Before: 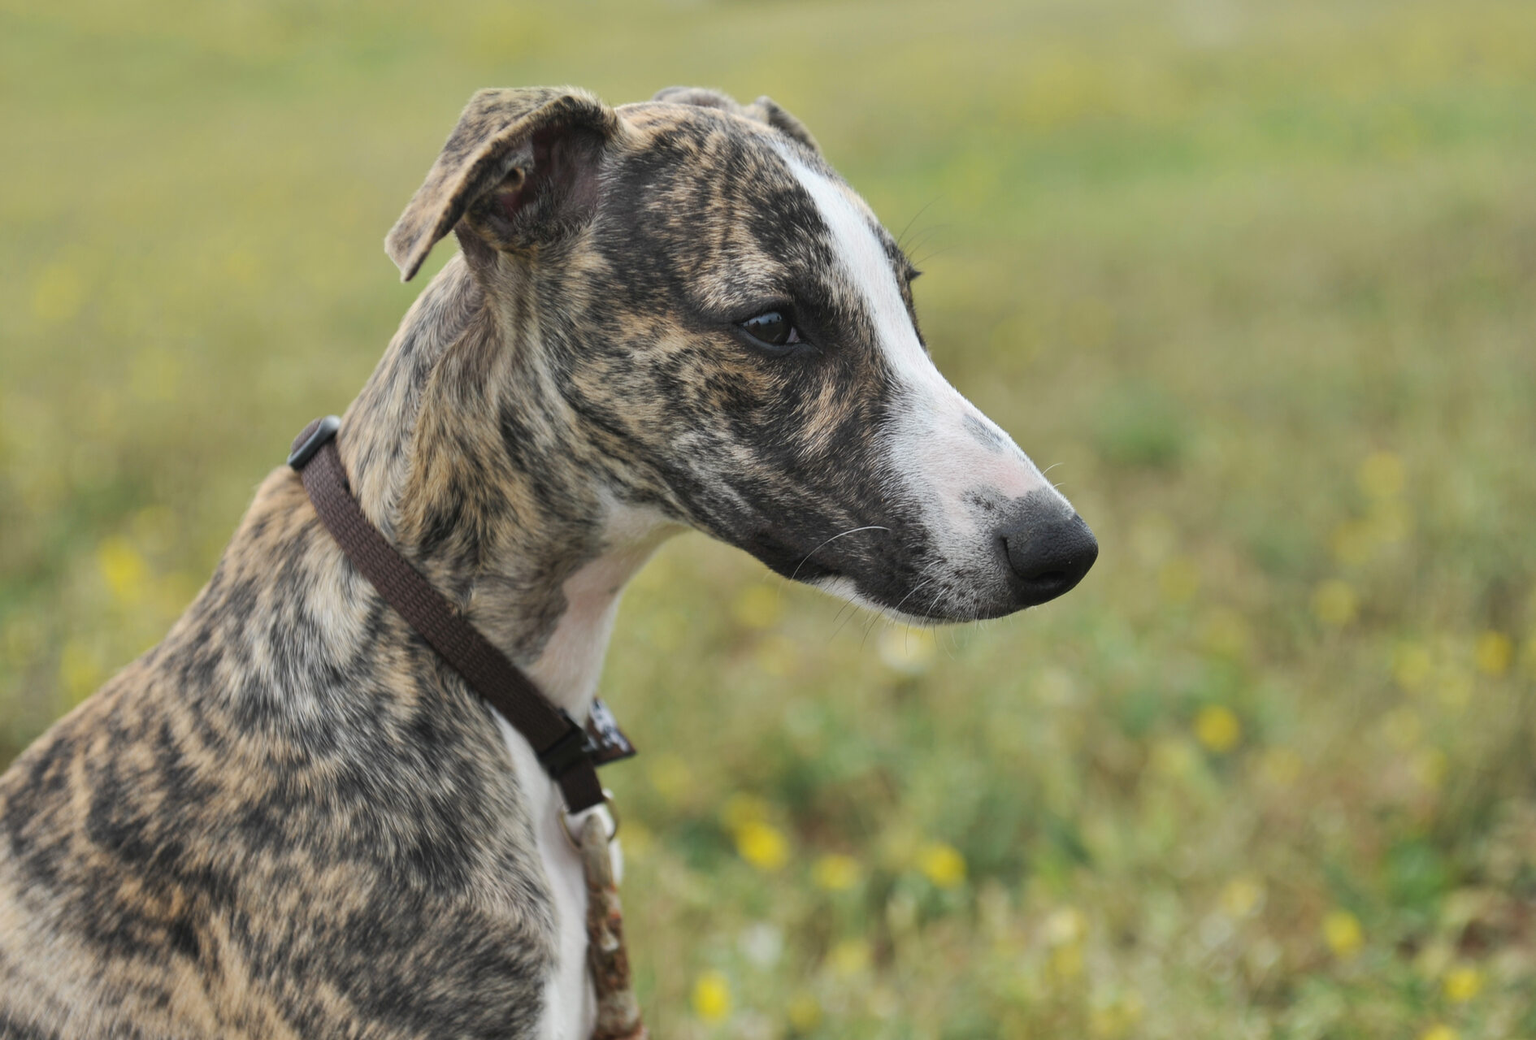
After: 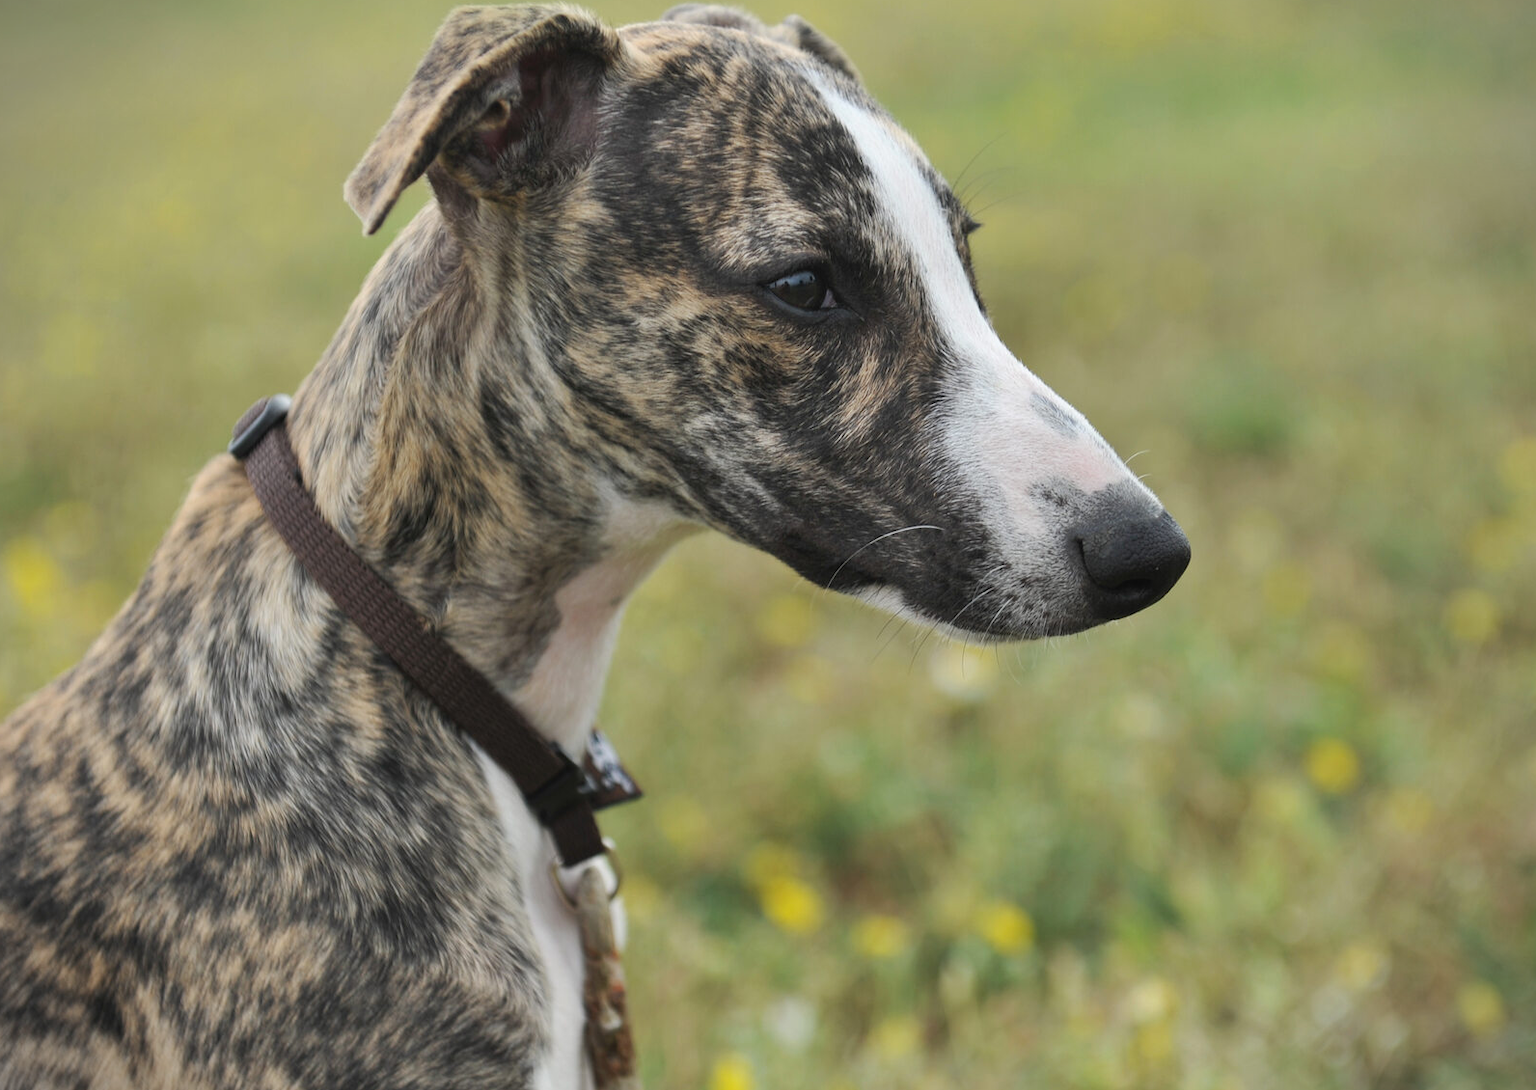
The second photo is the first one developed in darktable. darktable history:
crop: left 6.216%, top 8.08%, right 9.548%, bottom 3.566%
vignetting: fall-off start 97.13%, width/height ratio 1.181
